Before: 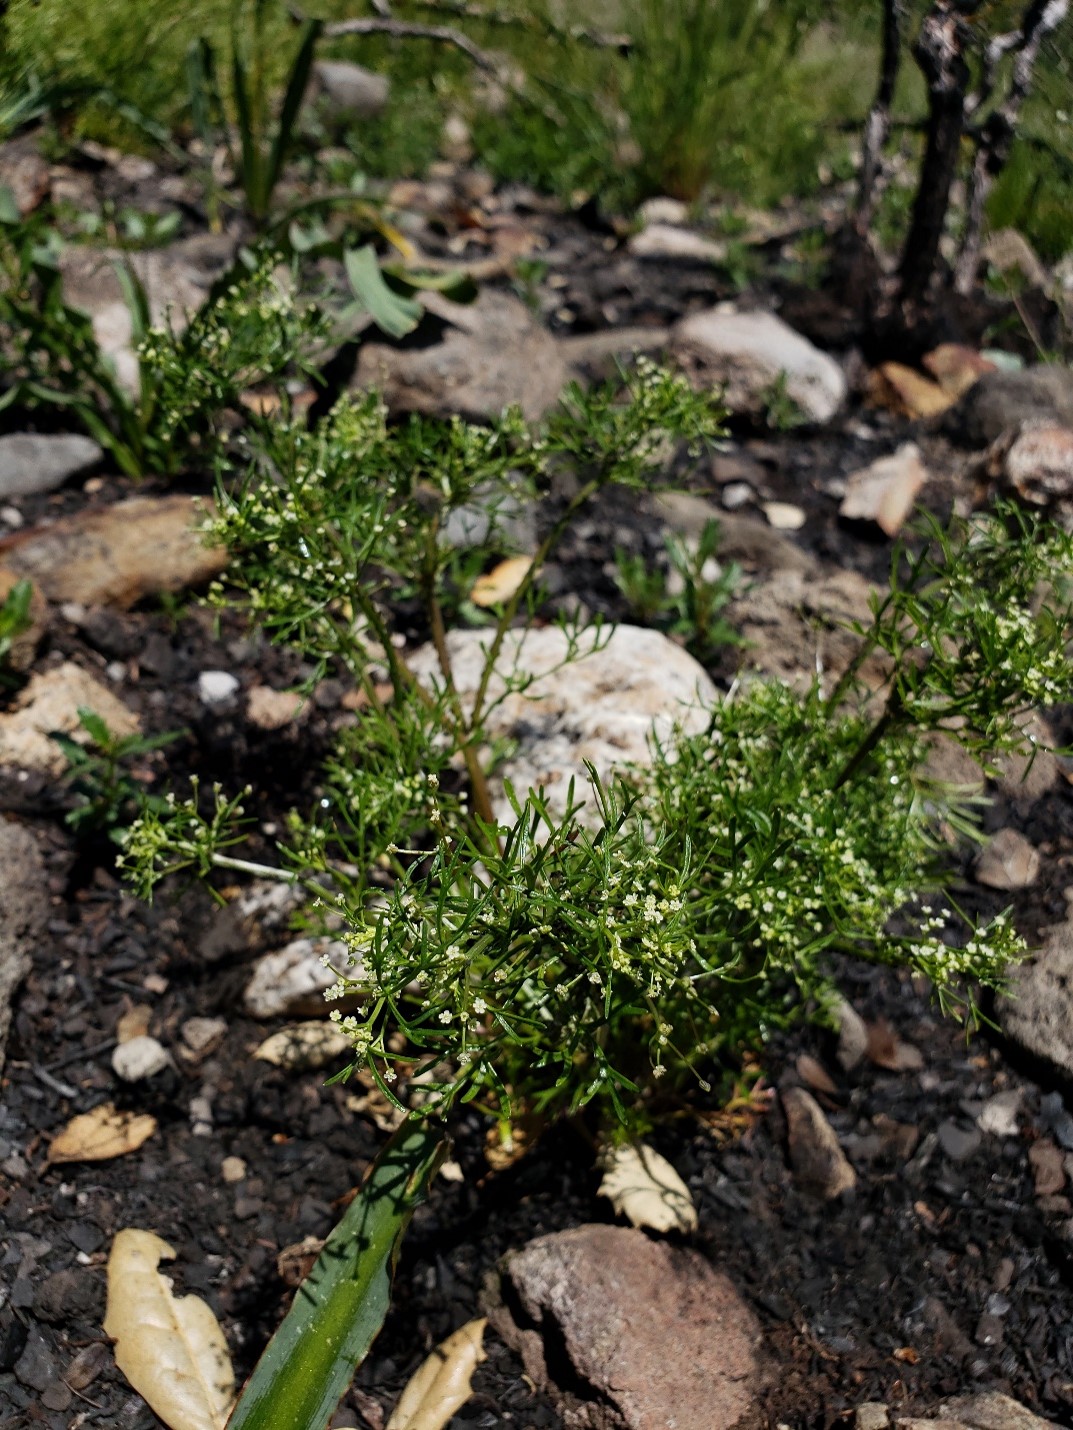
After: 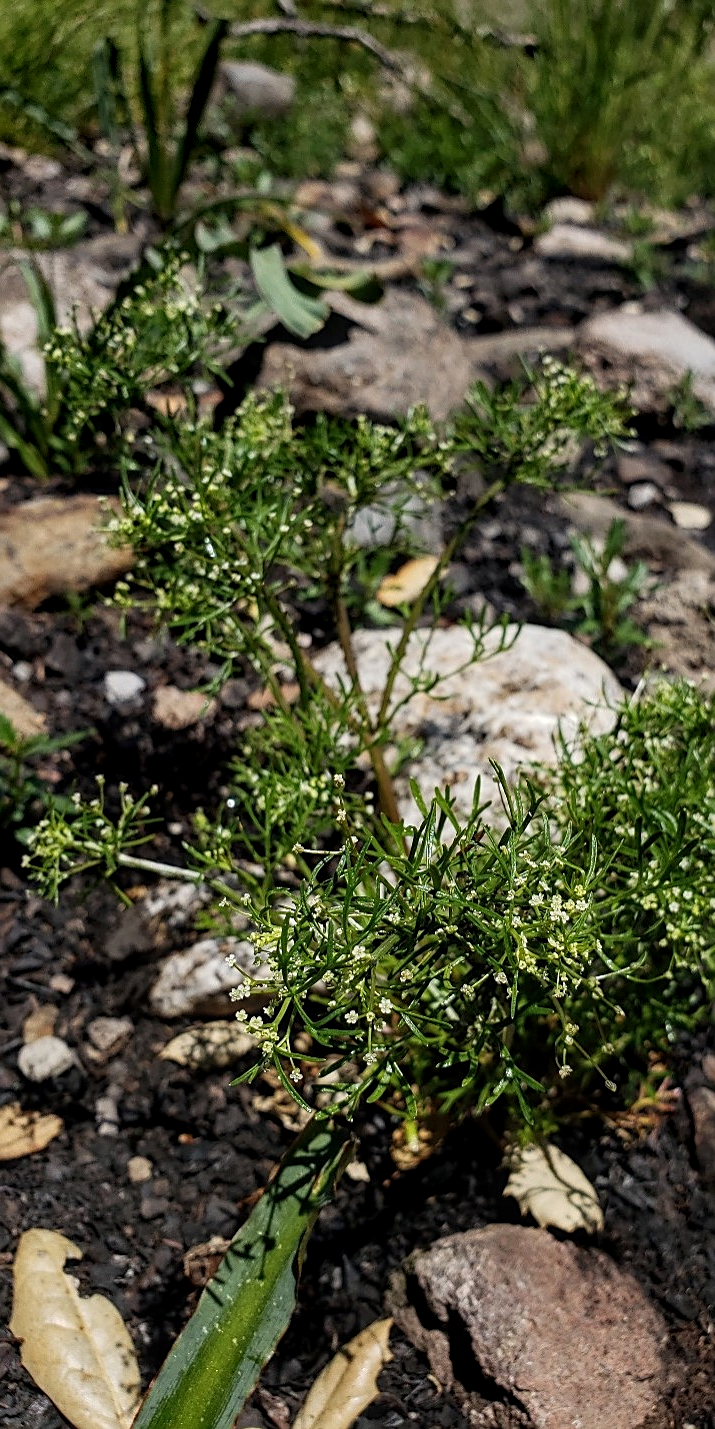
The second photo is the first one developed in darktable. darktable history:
sharpen: on, module defaults
local contrast: on, module defaults
crop and rotate: left 8.786%, right 24.548%
